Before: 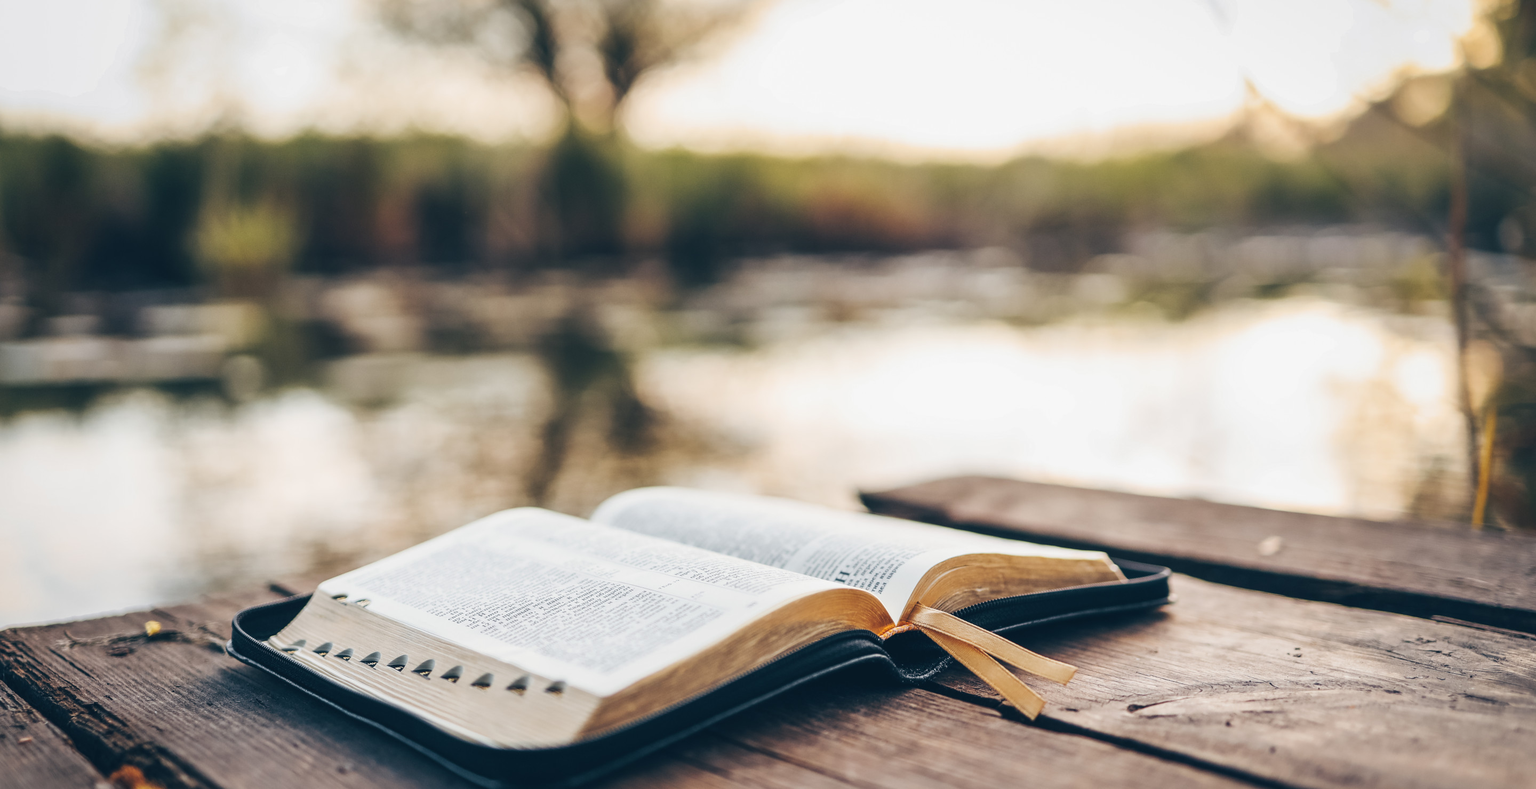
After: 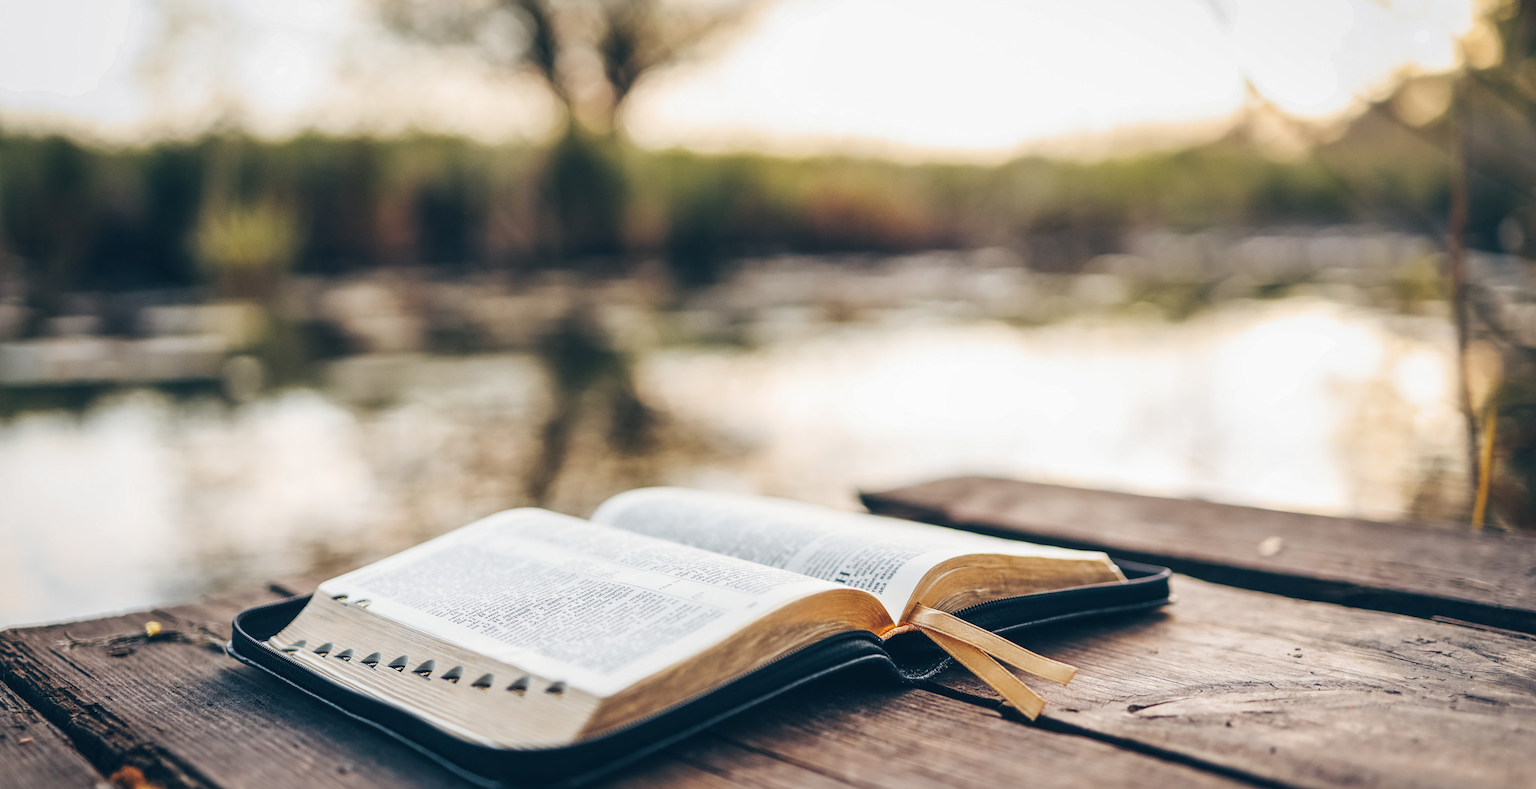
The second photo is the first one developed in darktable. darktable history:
exposure: compensate highlight preservation false
local contrast: highlights 100%, shadows 100%, detail 120%, midtone range 0.2
